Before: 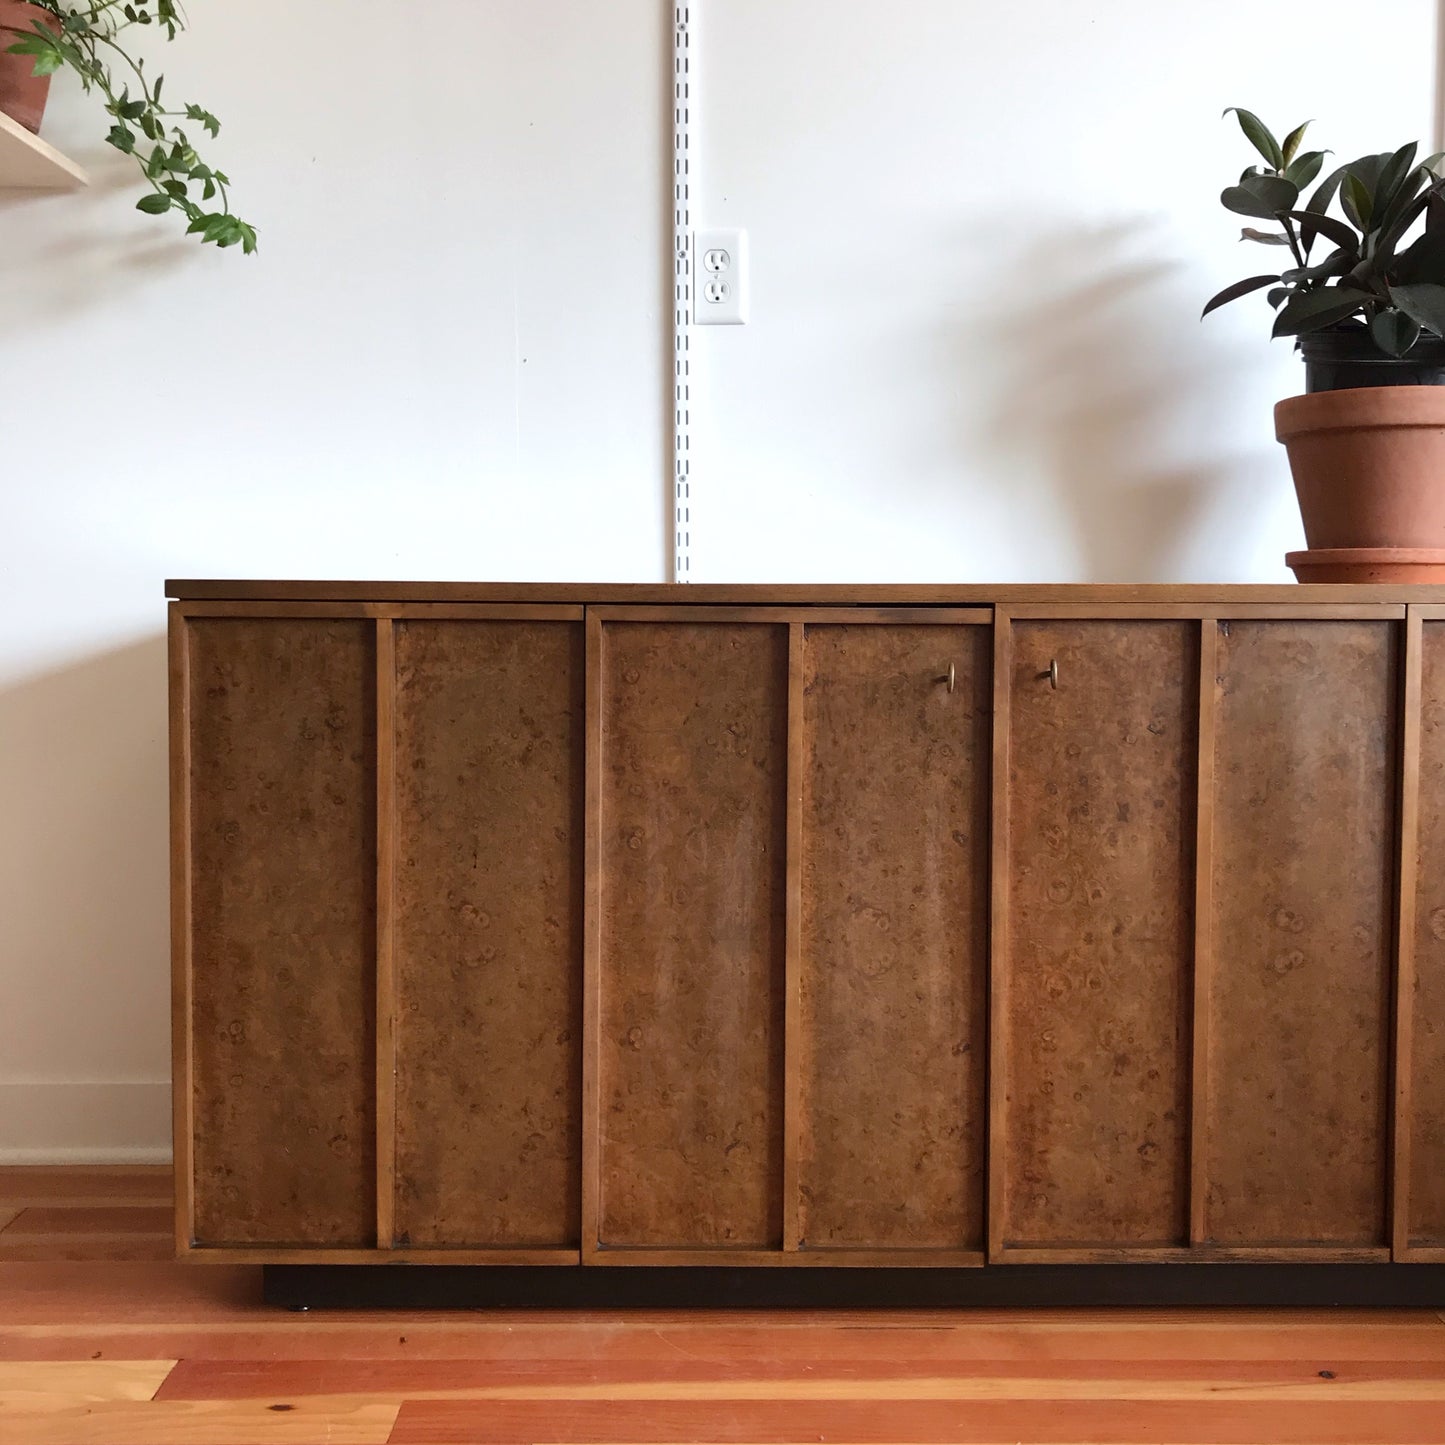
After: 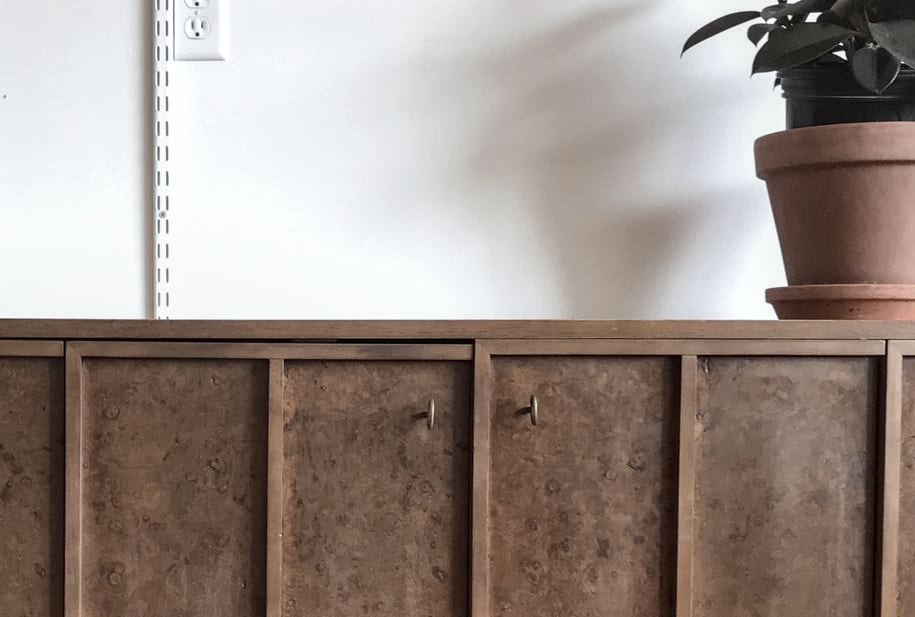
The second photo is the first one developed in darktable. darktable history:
crop: left 36.045%, top 18.328%, right 0.615%, bottom 38.937%
local contrast: on, module defaults
color correction: highlights b* 0.058, saturation 0.555
